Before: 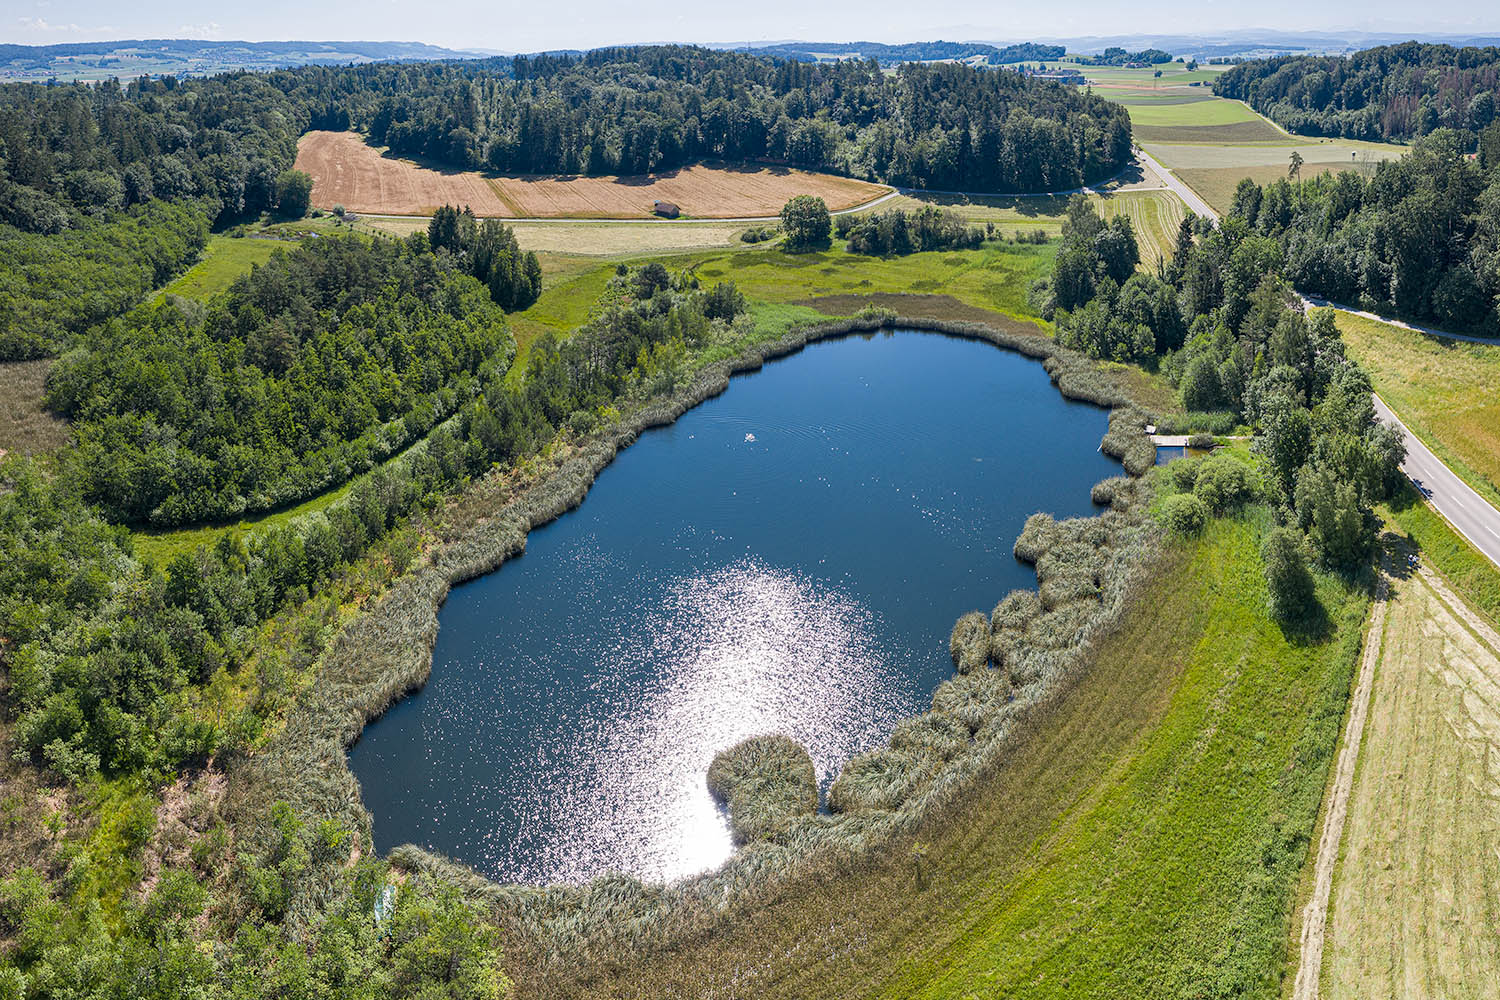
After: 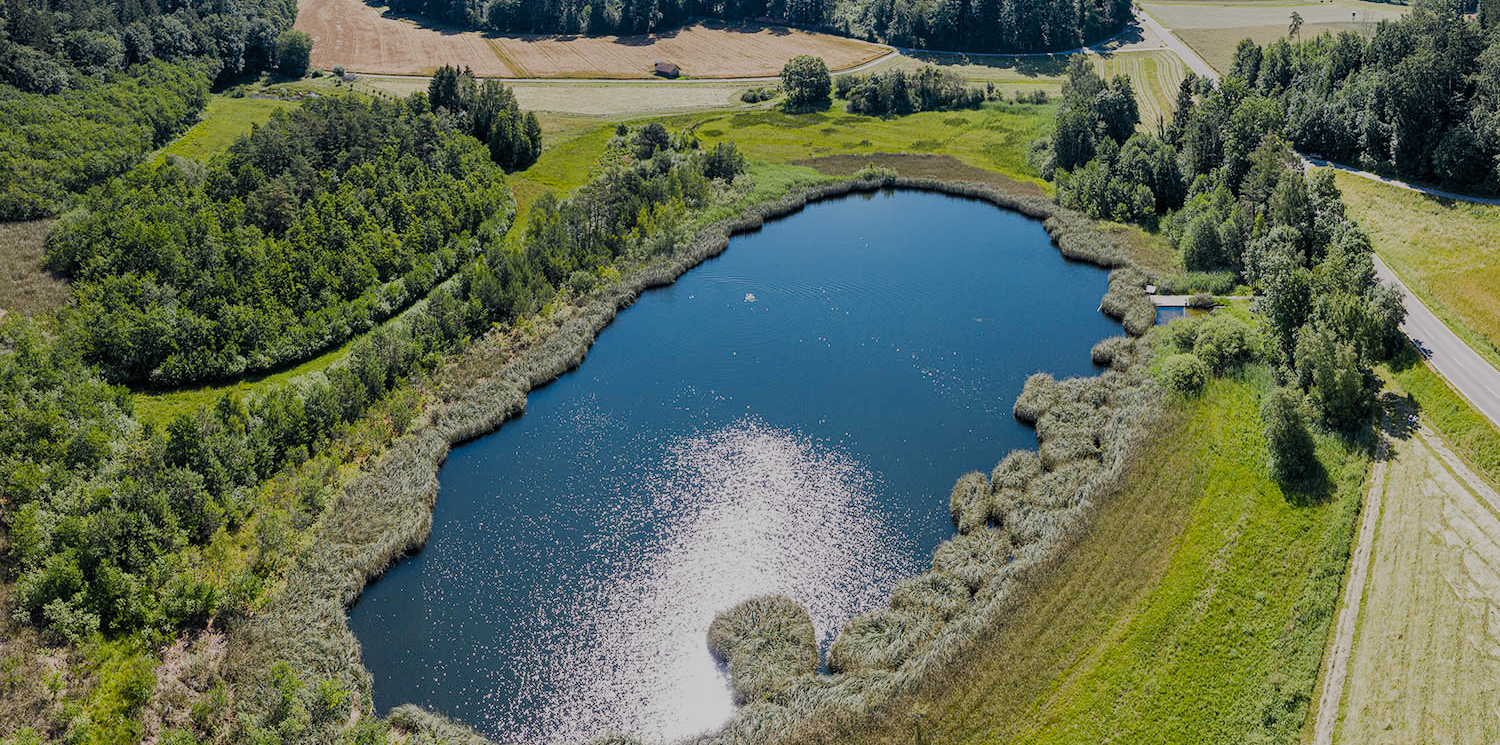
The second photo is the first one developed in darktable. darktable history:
filmic rgb: black relative exposure -7.23 EV, white relative exposure 5.36 EV, threshold 3.06 EV, hardness 3.03, preserve chrominance no, color science v5 (2021), contrast in shadows safe, contrast in highlights safe, enable highlight reconstruction true
crop: top 14.017%, bottom 11.427%
